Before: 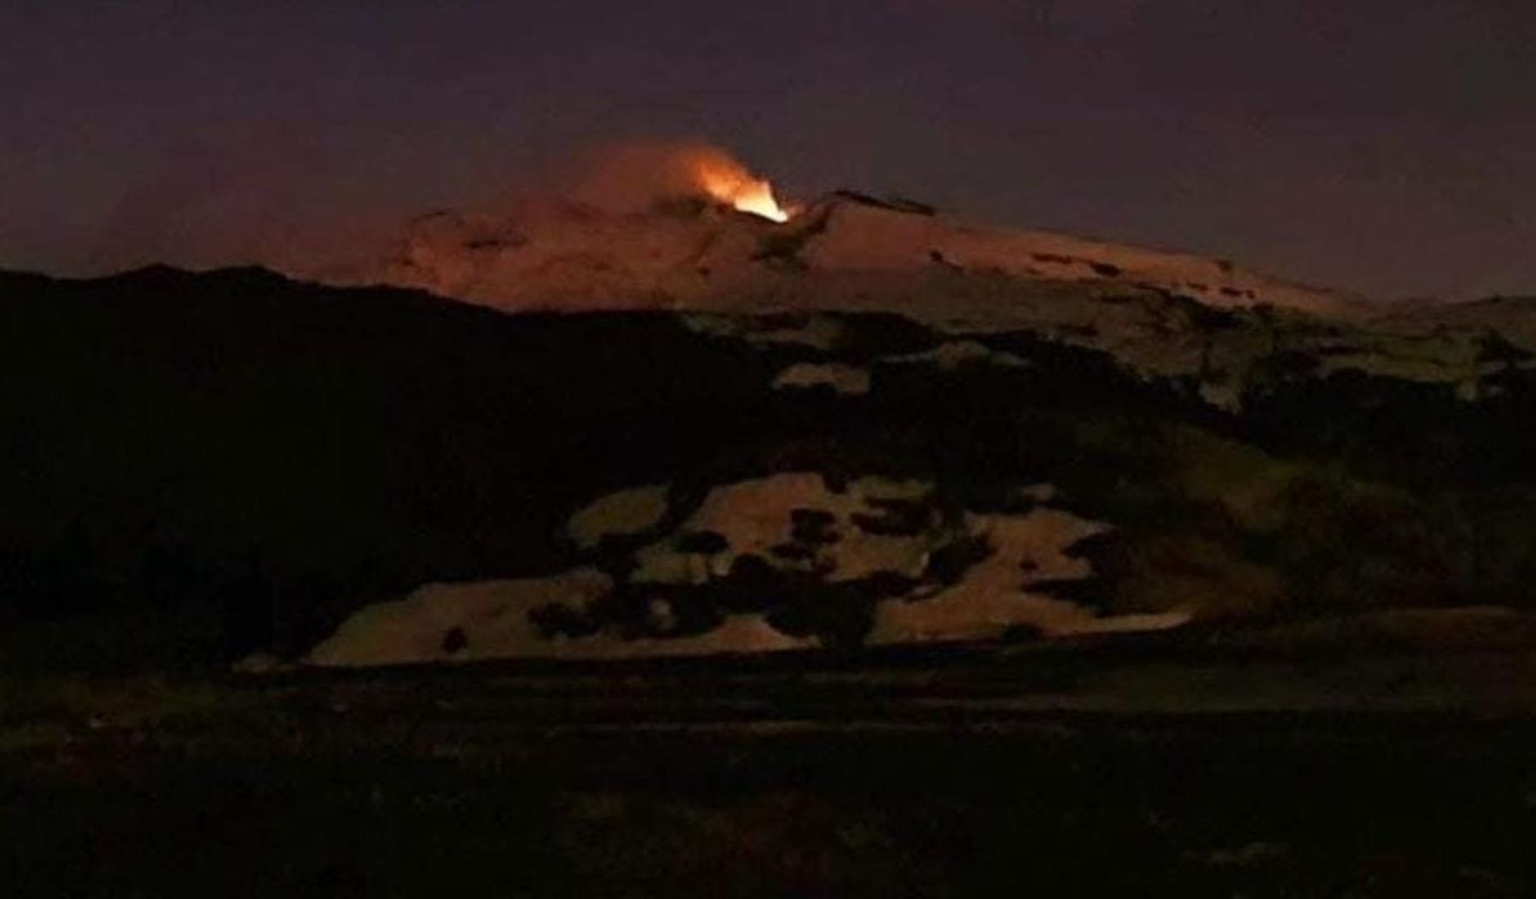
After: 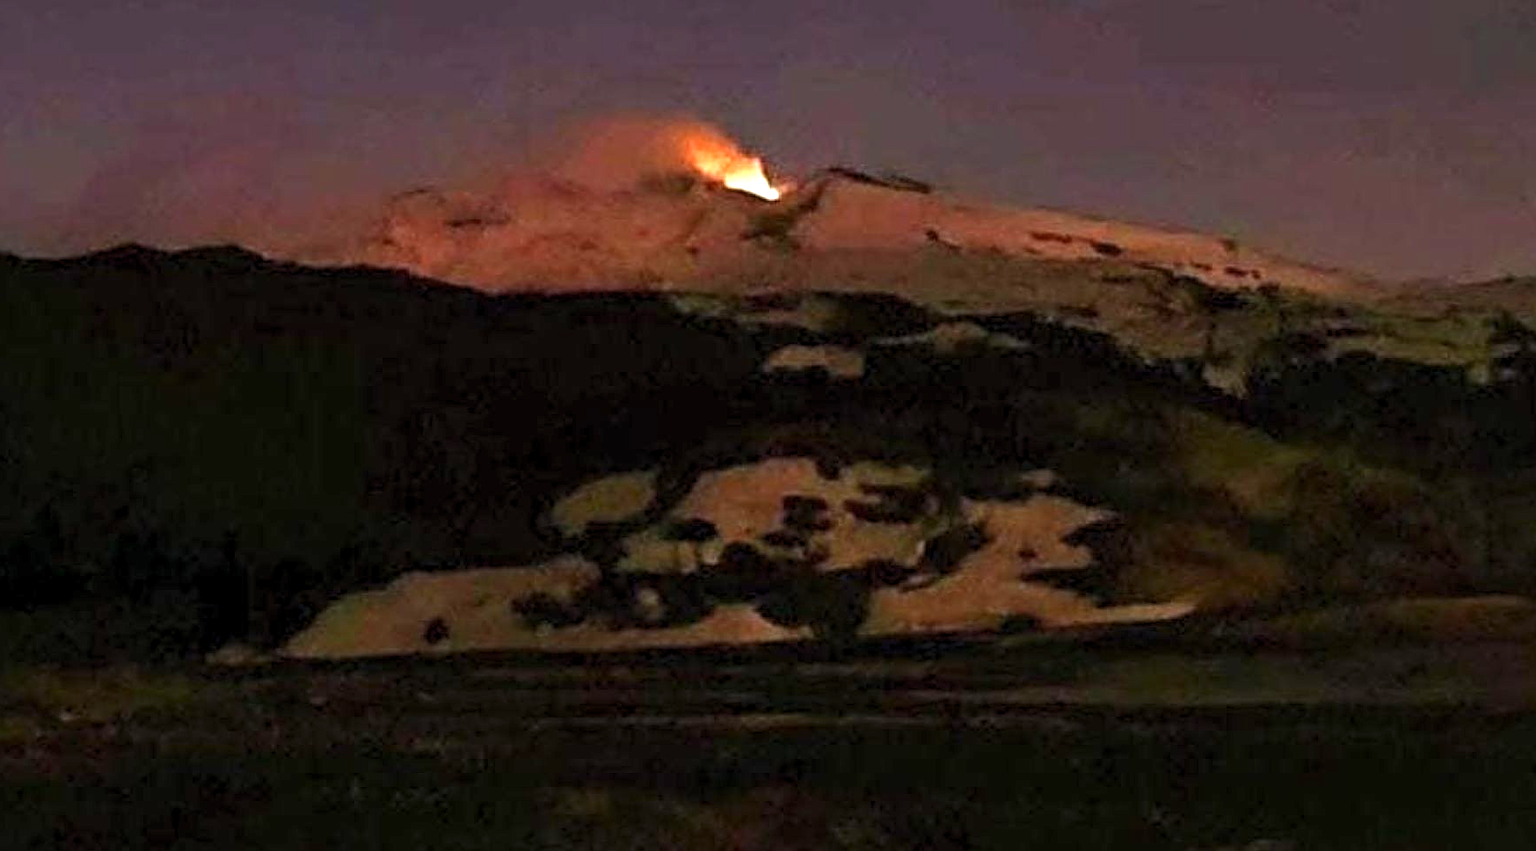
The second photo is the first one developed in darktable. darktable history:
sharpen: on, module defaults
levels: levels [0.018, 0.493, 1]
exposure: black level correction 0, exposure 1.2 EV, compensate exposure bias true, compensate highlight preservation false
crop: left 2.063%, top 3.206%, right 0.869%, bottom 4.863%
